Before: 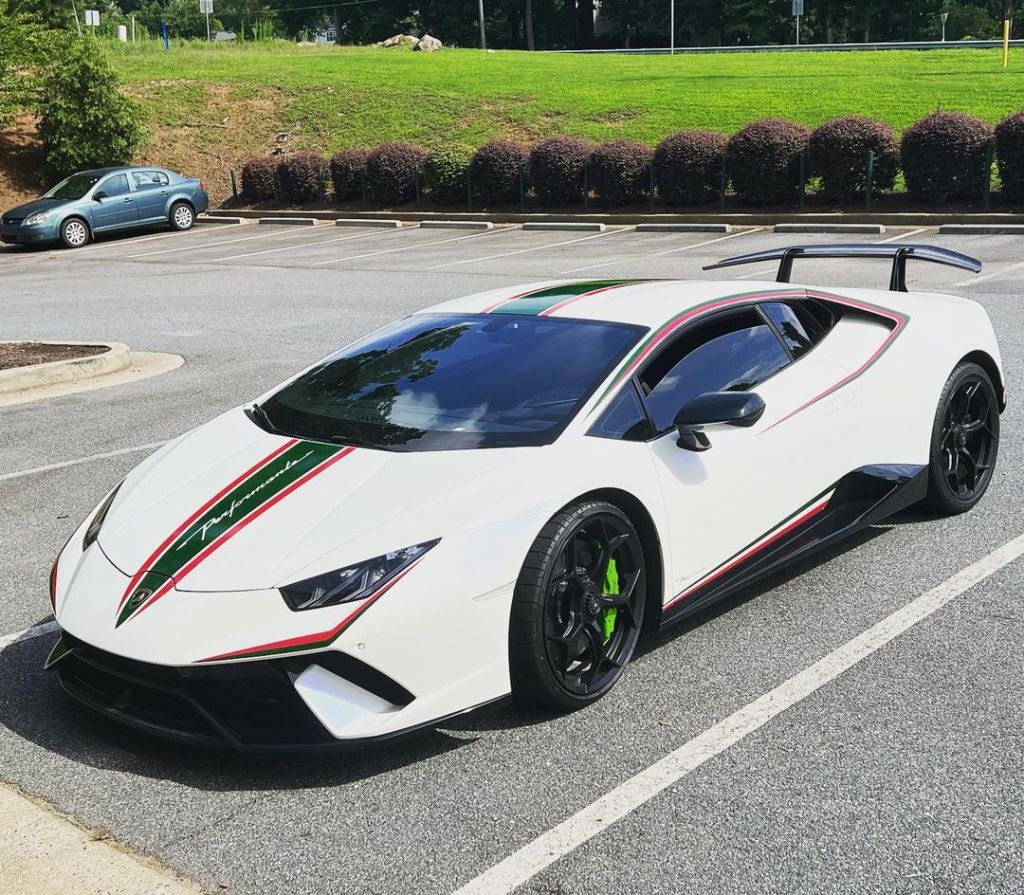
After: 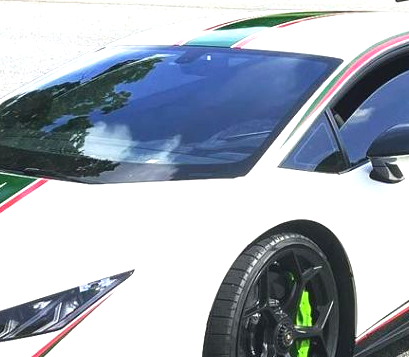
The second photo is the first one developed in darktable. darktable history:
crop: left 30%, top 30%, right 30%, bottom 30%
exposure: black level correction 0, exposure 1 EV, compensate exposure bias true, compensate highlight preservation false
